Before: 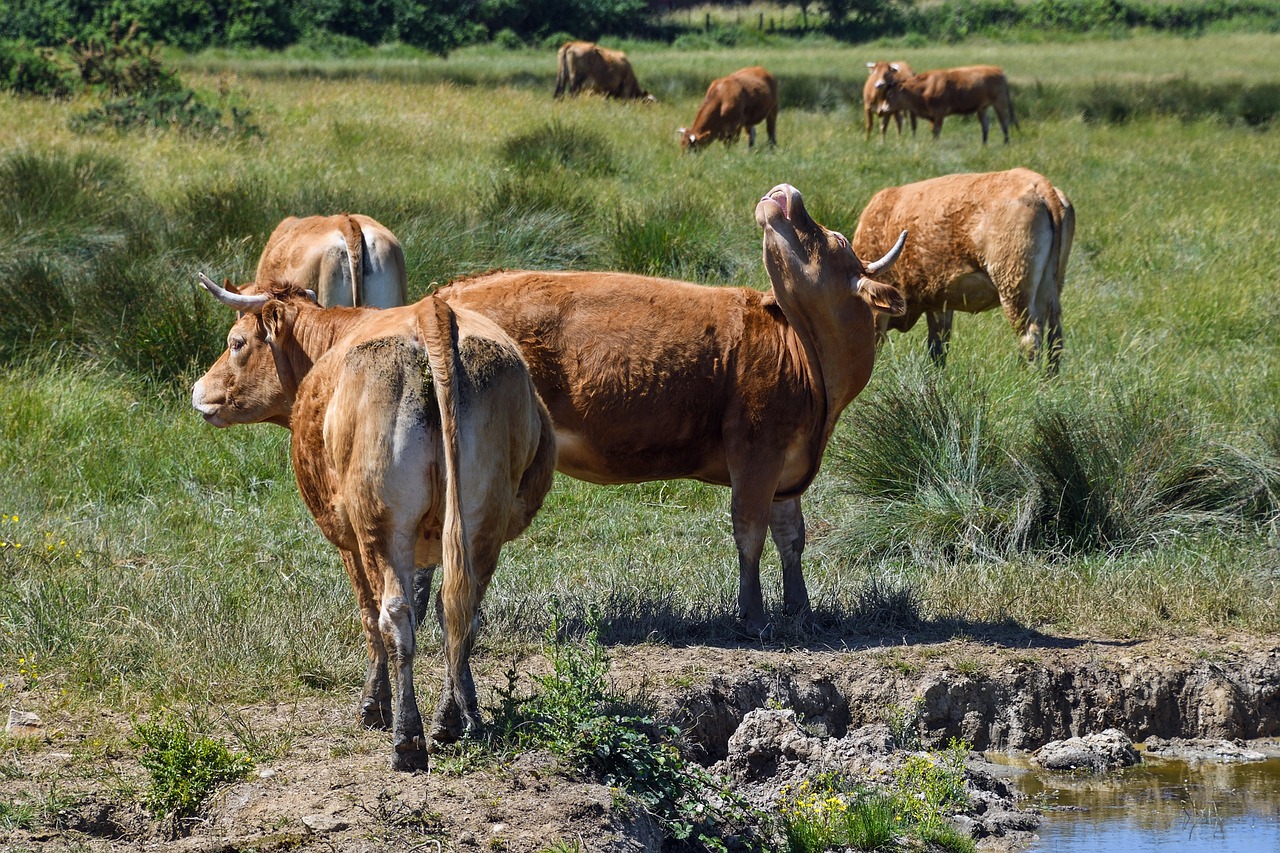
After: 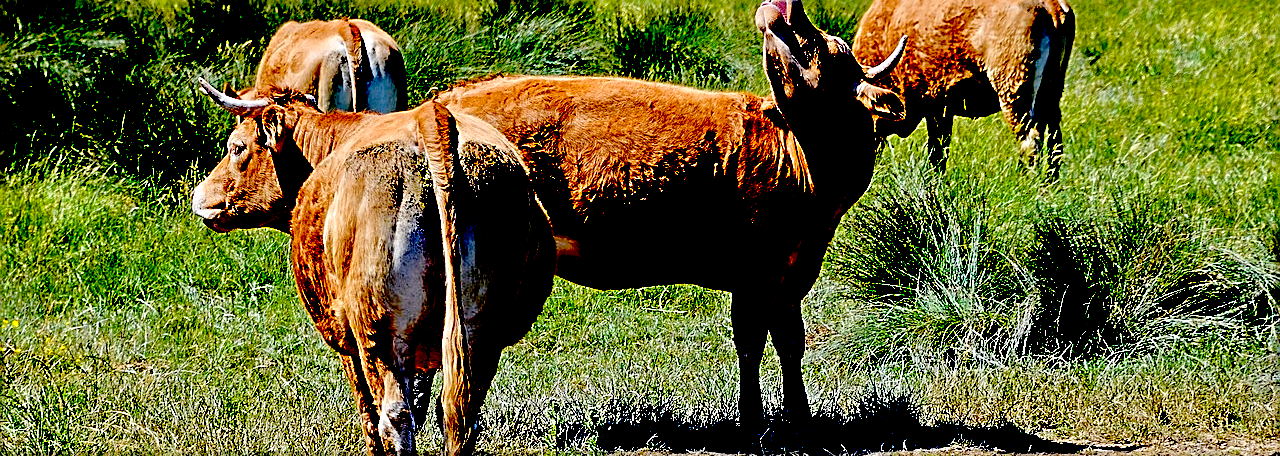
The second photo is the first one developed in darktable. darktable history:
crop and rotate: top 23.043%, bottom 23.437%
exposure: black level correction 0.1, exposure -0.092 EV, compensate highlight preservation false
sharpen: on, module defaults
tone equalizer: -7 EV 0.15 EV, -6 EV 0.6 EV, -5 EV 1.15 EV, -4 EV 1.33 EV, -3 EV 1.15 EV, -2 EV 0.6 EV, -1 EV 0.15 EV, mask exposure compensation -0.5 EV
